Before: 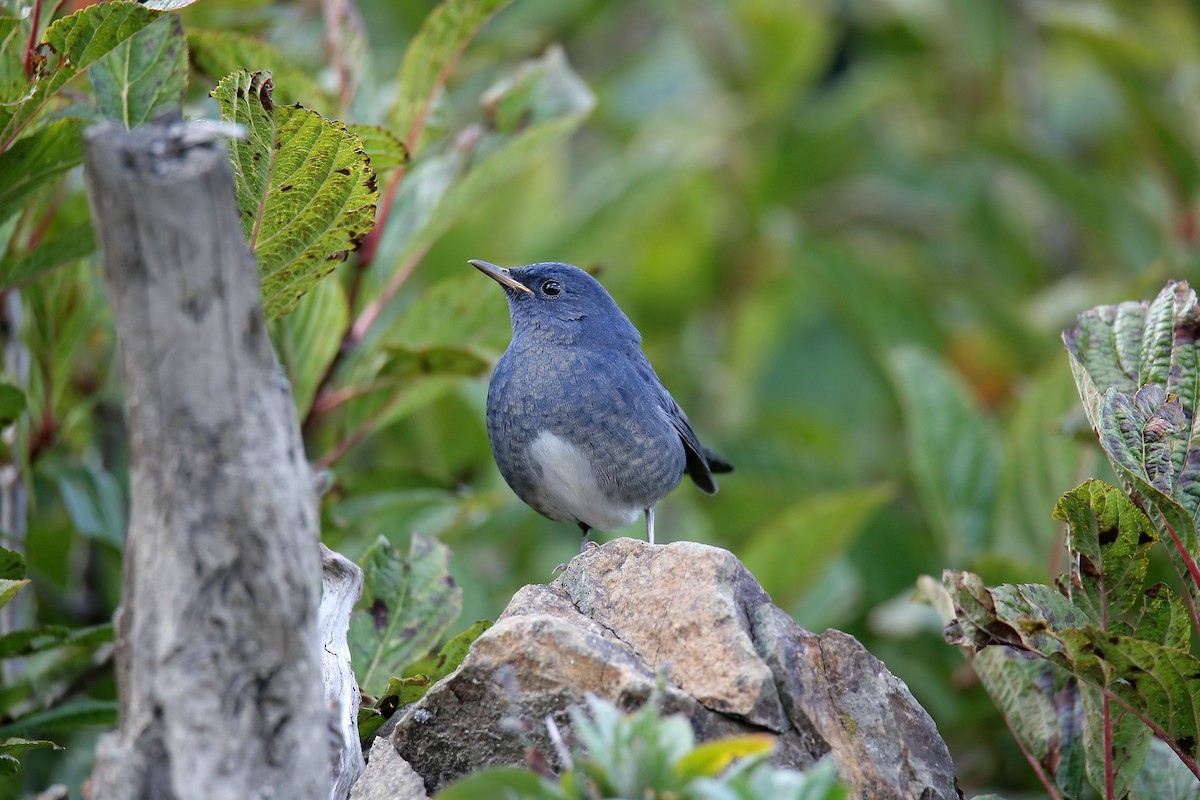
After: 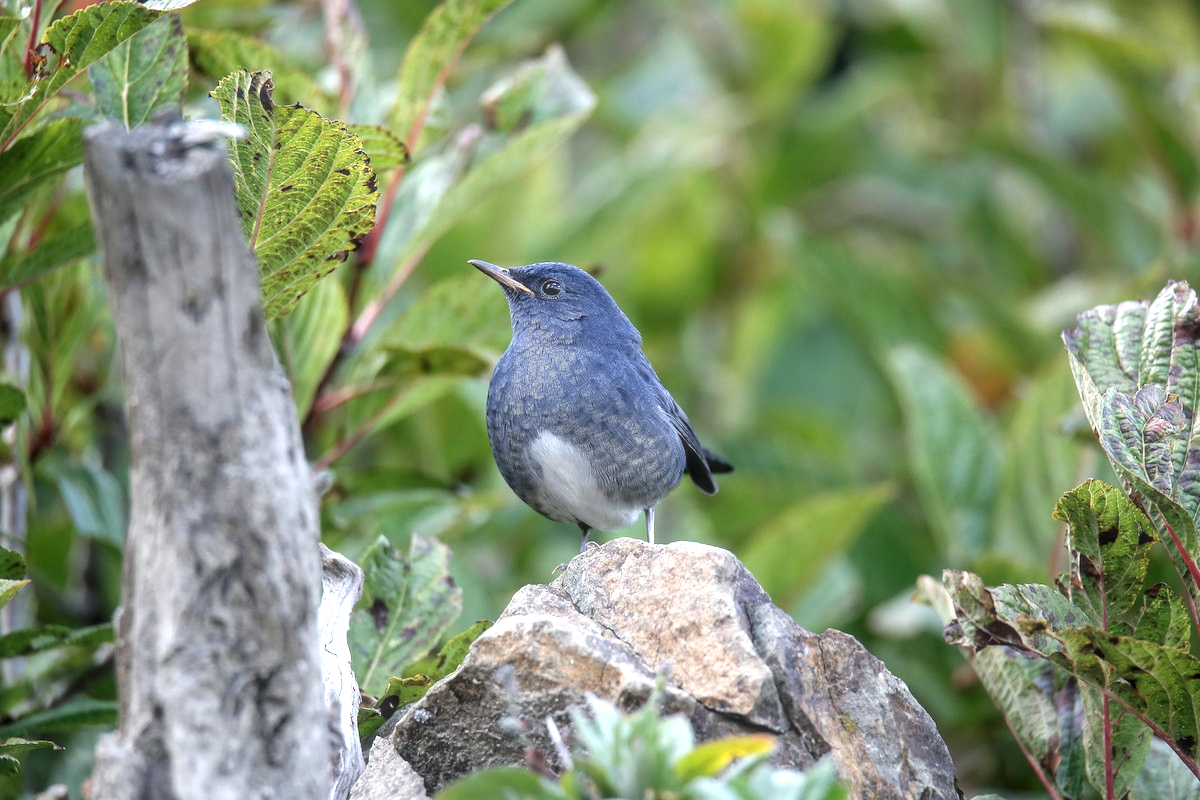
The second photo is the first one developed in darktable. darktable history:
contrast brightness saturation: saturation -0.04
haze removal: strength -0.1, adaptive false
local contrast: on, module defaults
exposure: black level correction 0, exposure 0.5 EV, compensate highlight preservation false
